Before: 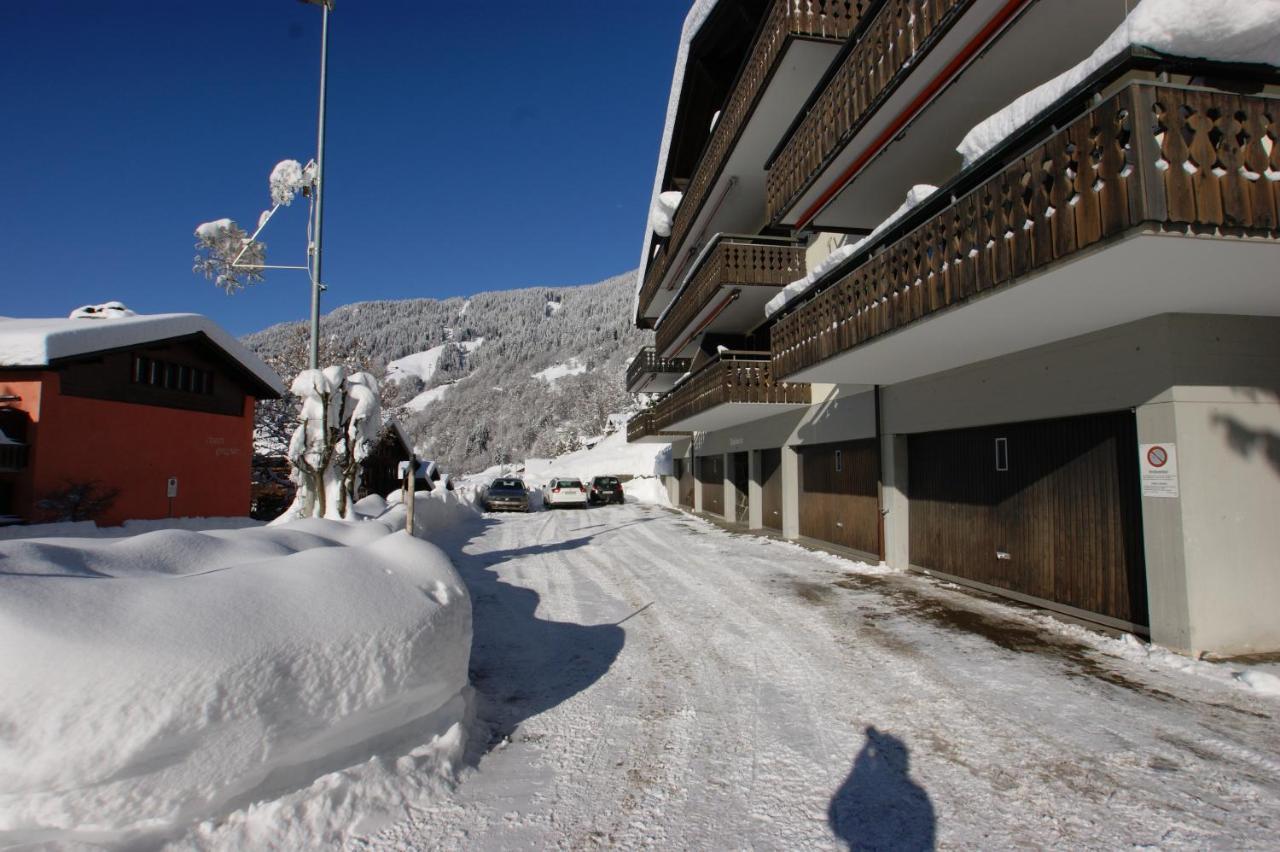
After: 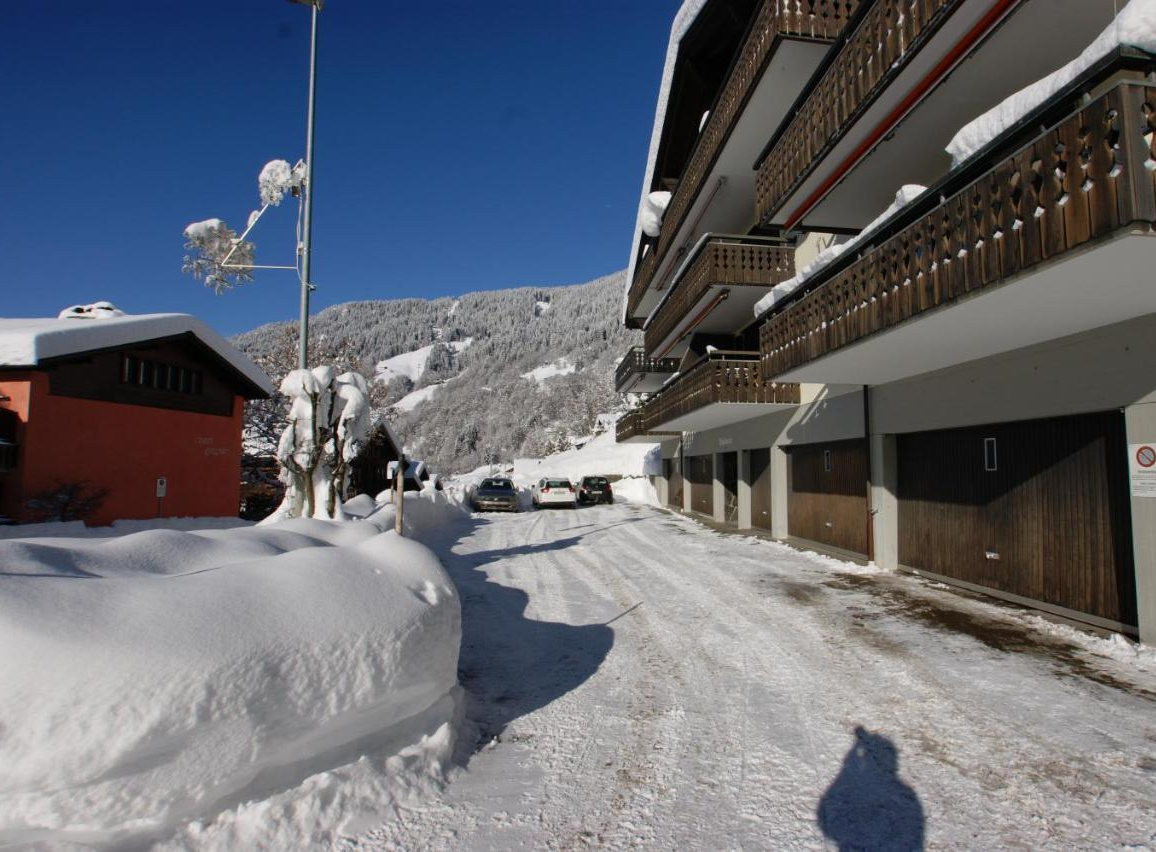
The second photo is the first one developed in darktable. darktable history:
crop and rotate: left 0.86%, right 8.79%
